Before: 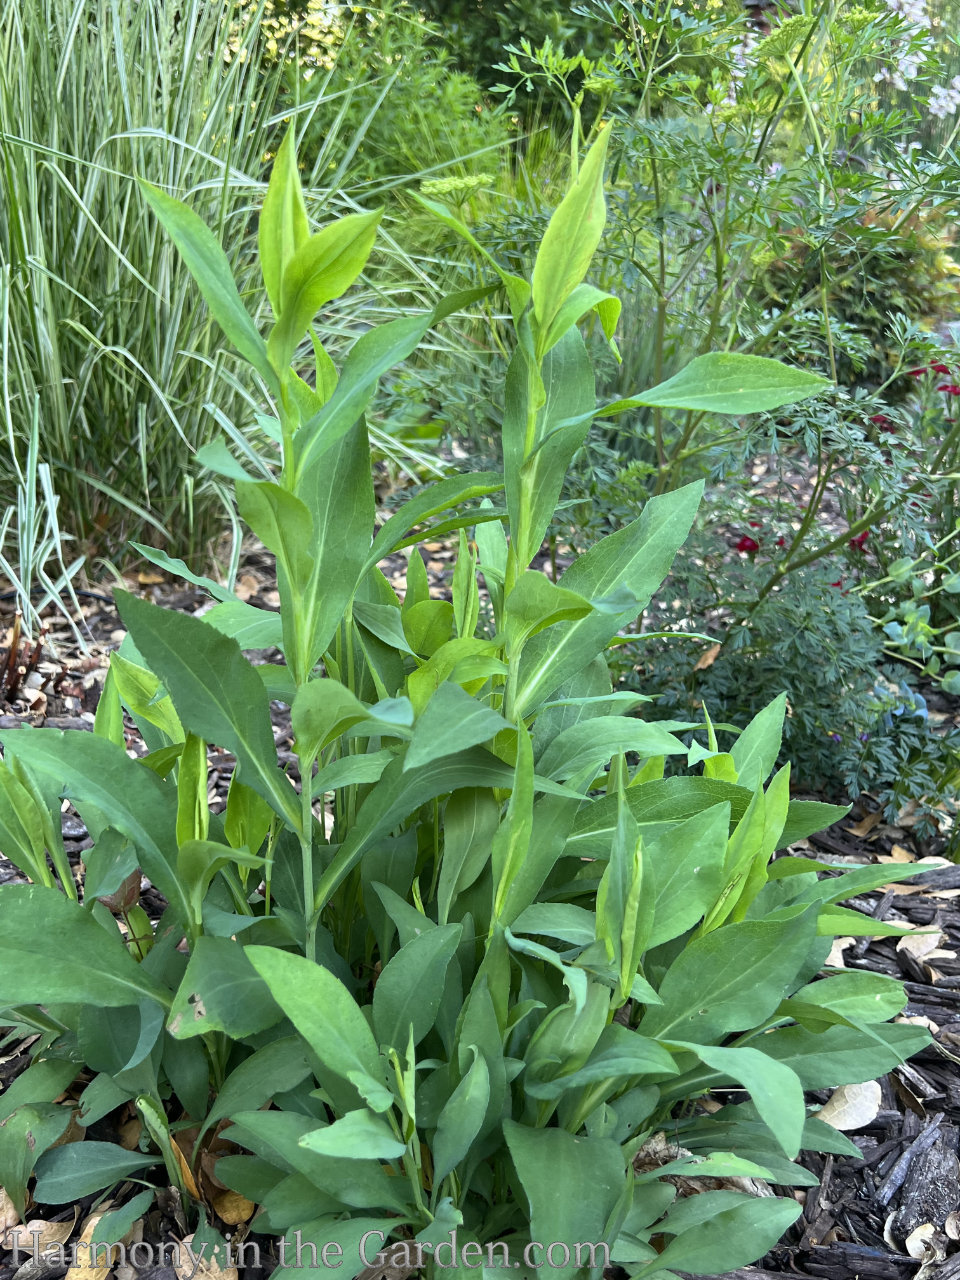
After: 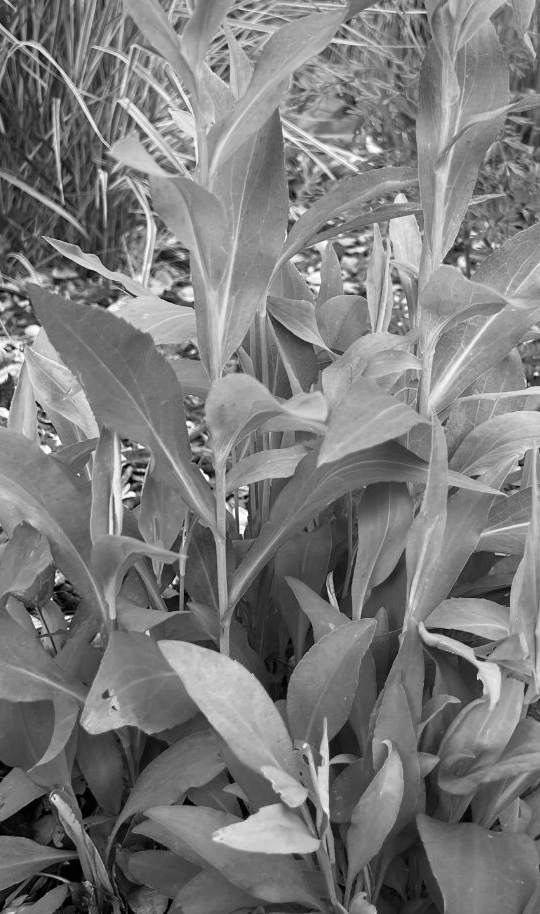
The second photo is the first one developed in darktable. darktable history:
color zones: curves: ch1 [(0, -0.394) (0.143, -0.394) (0.286, -0.394) (0.429, -0.392) (0.571, -0.391) (0.714, -0.391) (0.857, -0.391) (1, -0.394)]
crop: left 8.966%, top 23.852%, right 34.699%, bottom 4.703%
vignetting: fall-off radius 60.92%
